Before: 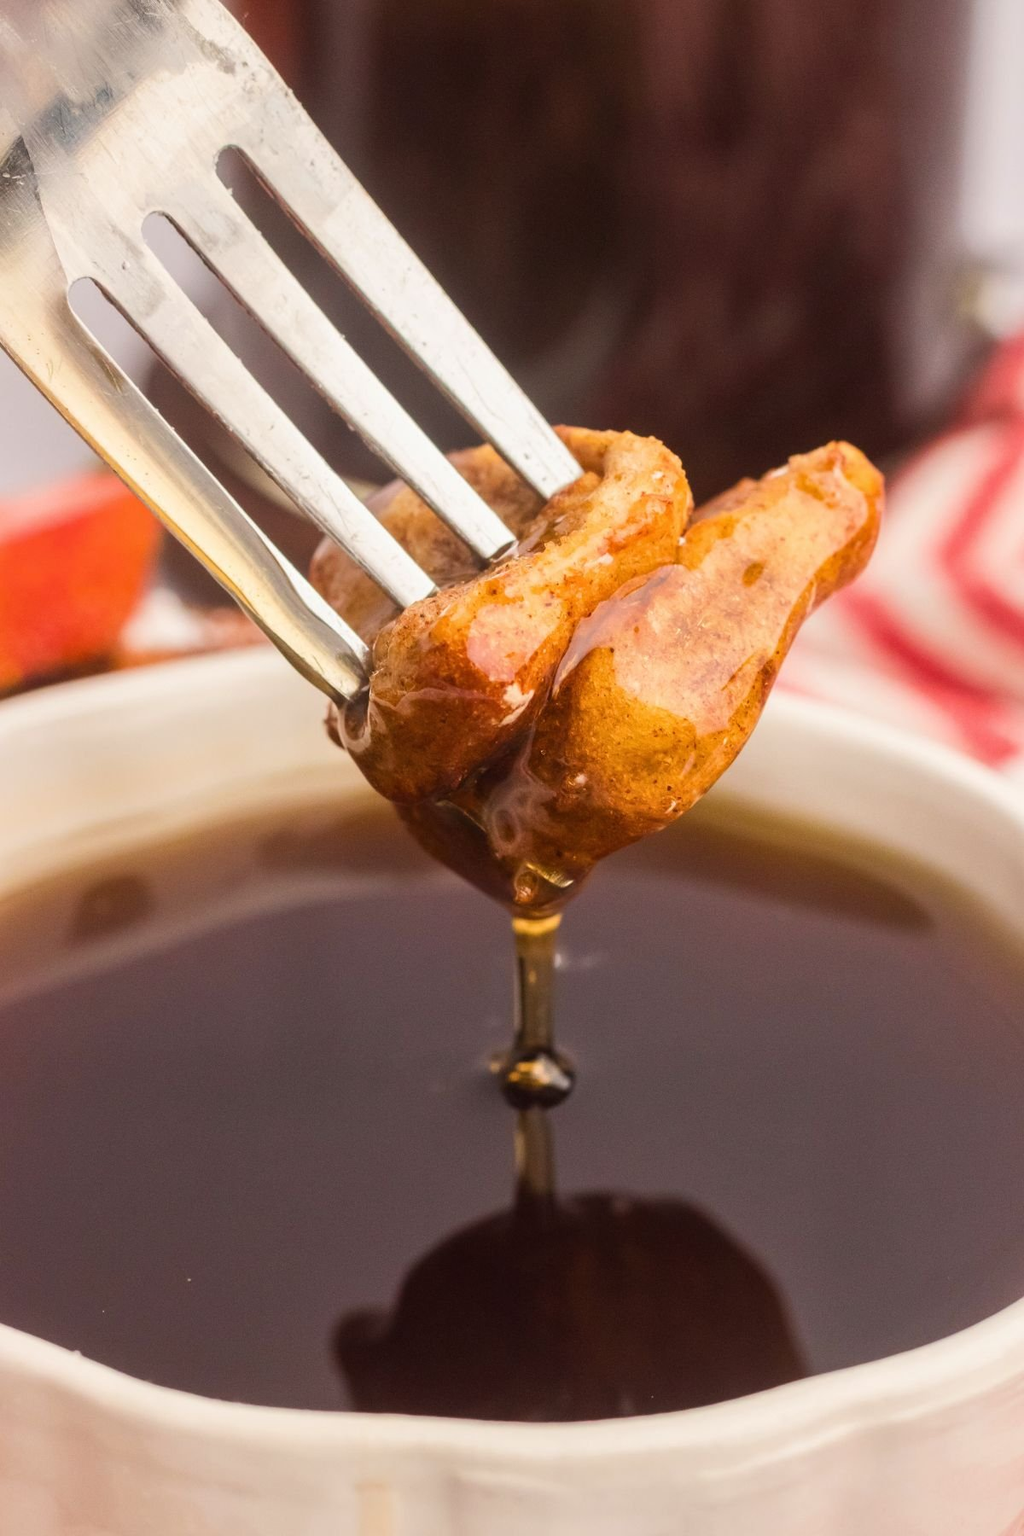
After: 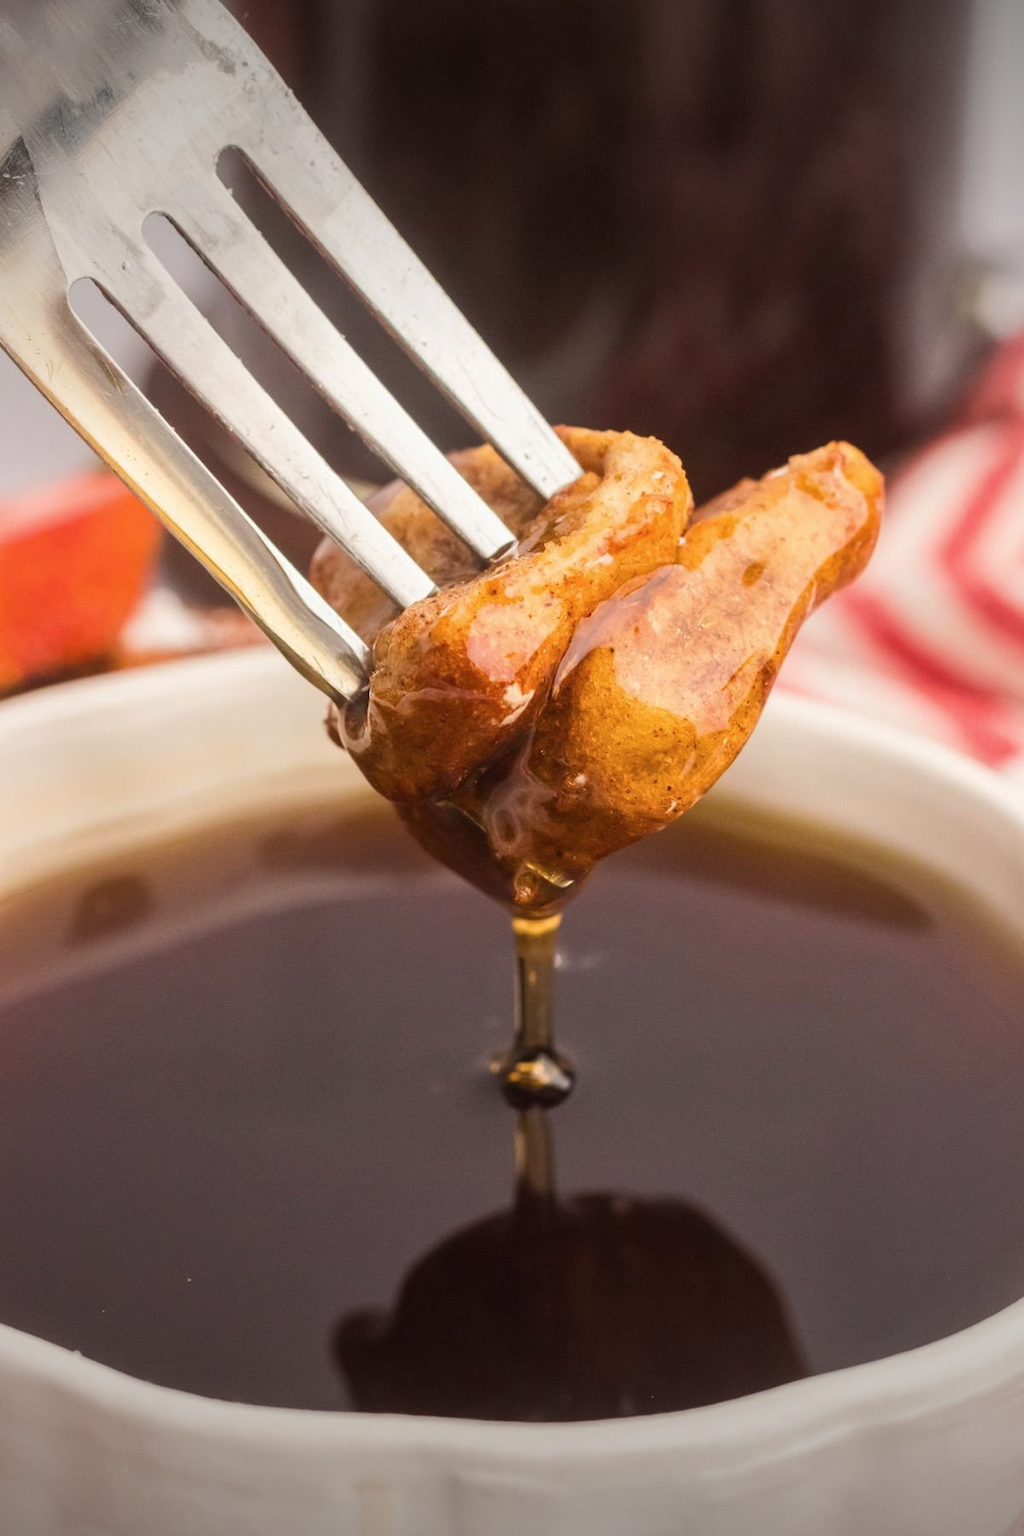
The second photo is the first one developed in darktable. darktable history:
vignetting: fall-off radius 100.49%, brightness -0.693, width/height ratio 1.344
contrast brightness saturation: saturation -0.051
